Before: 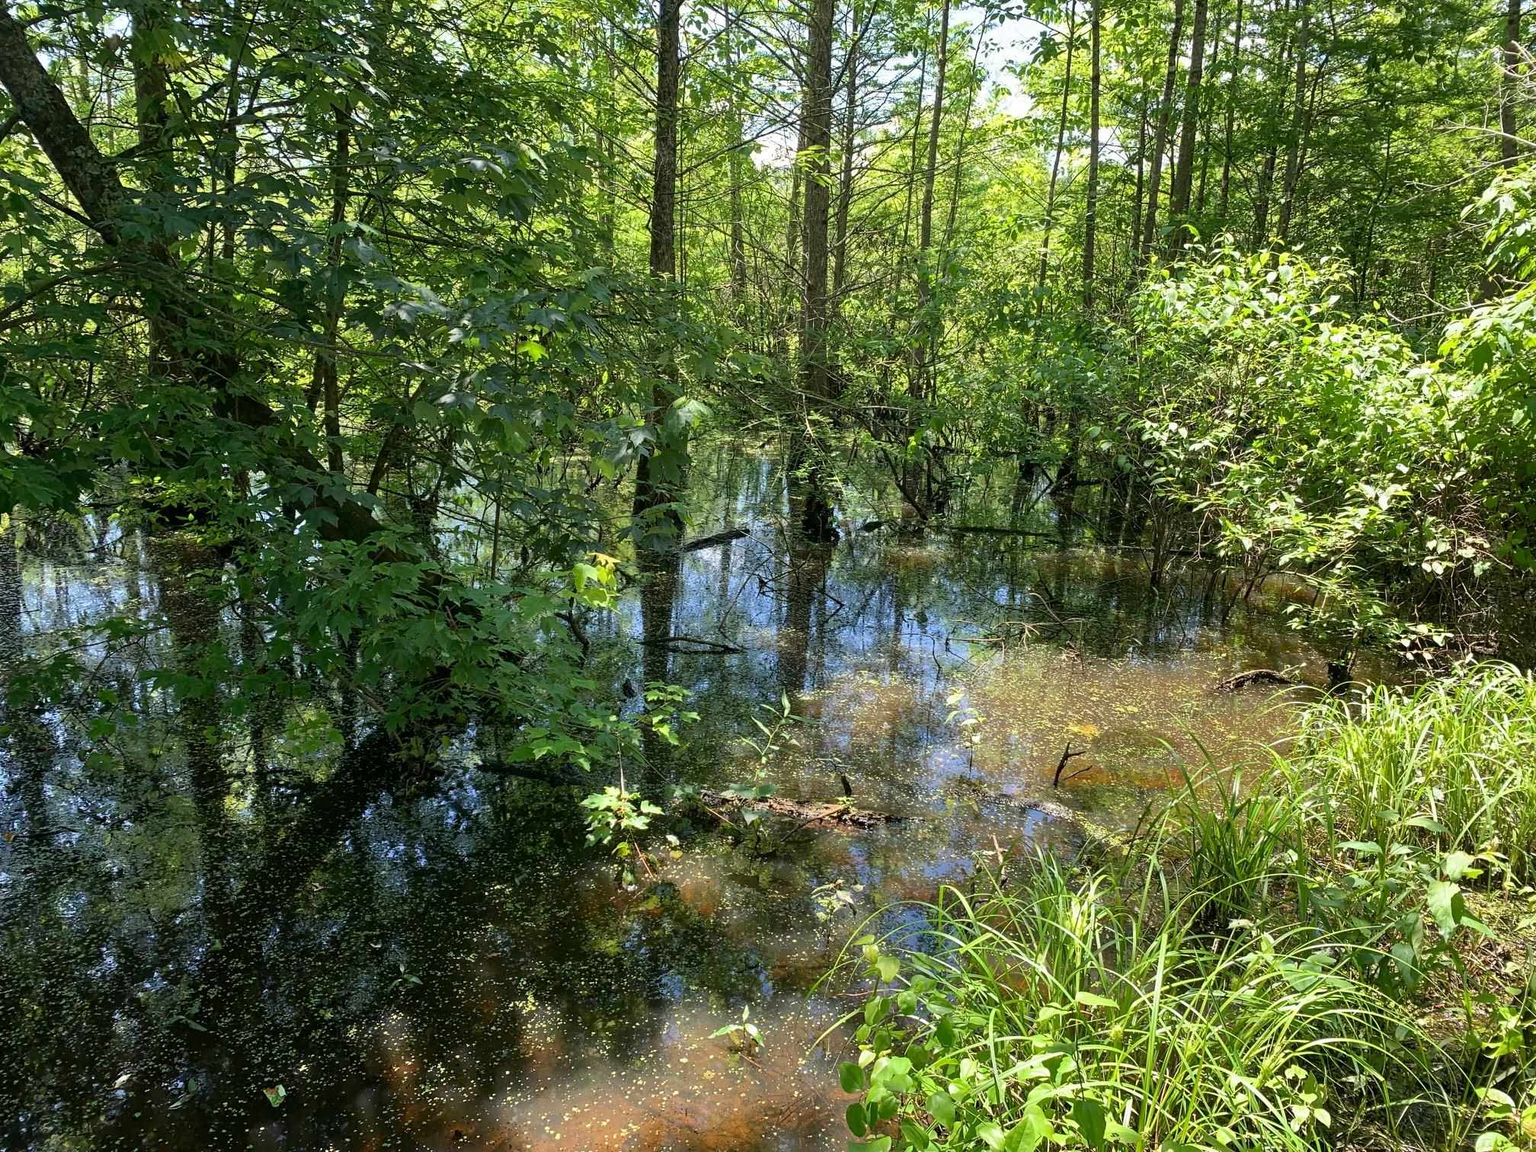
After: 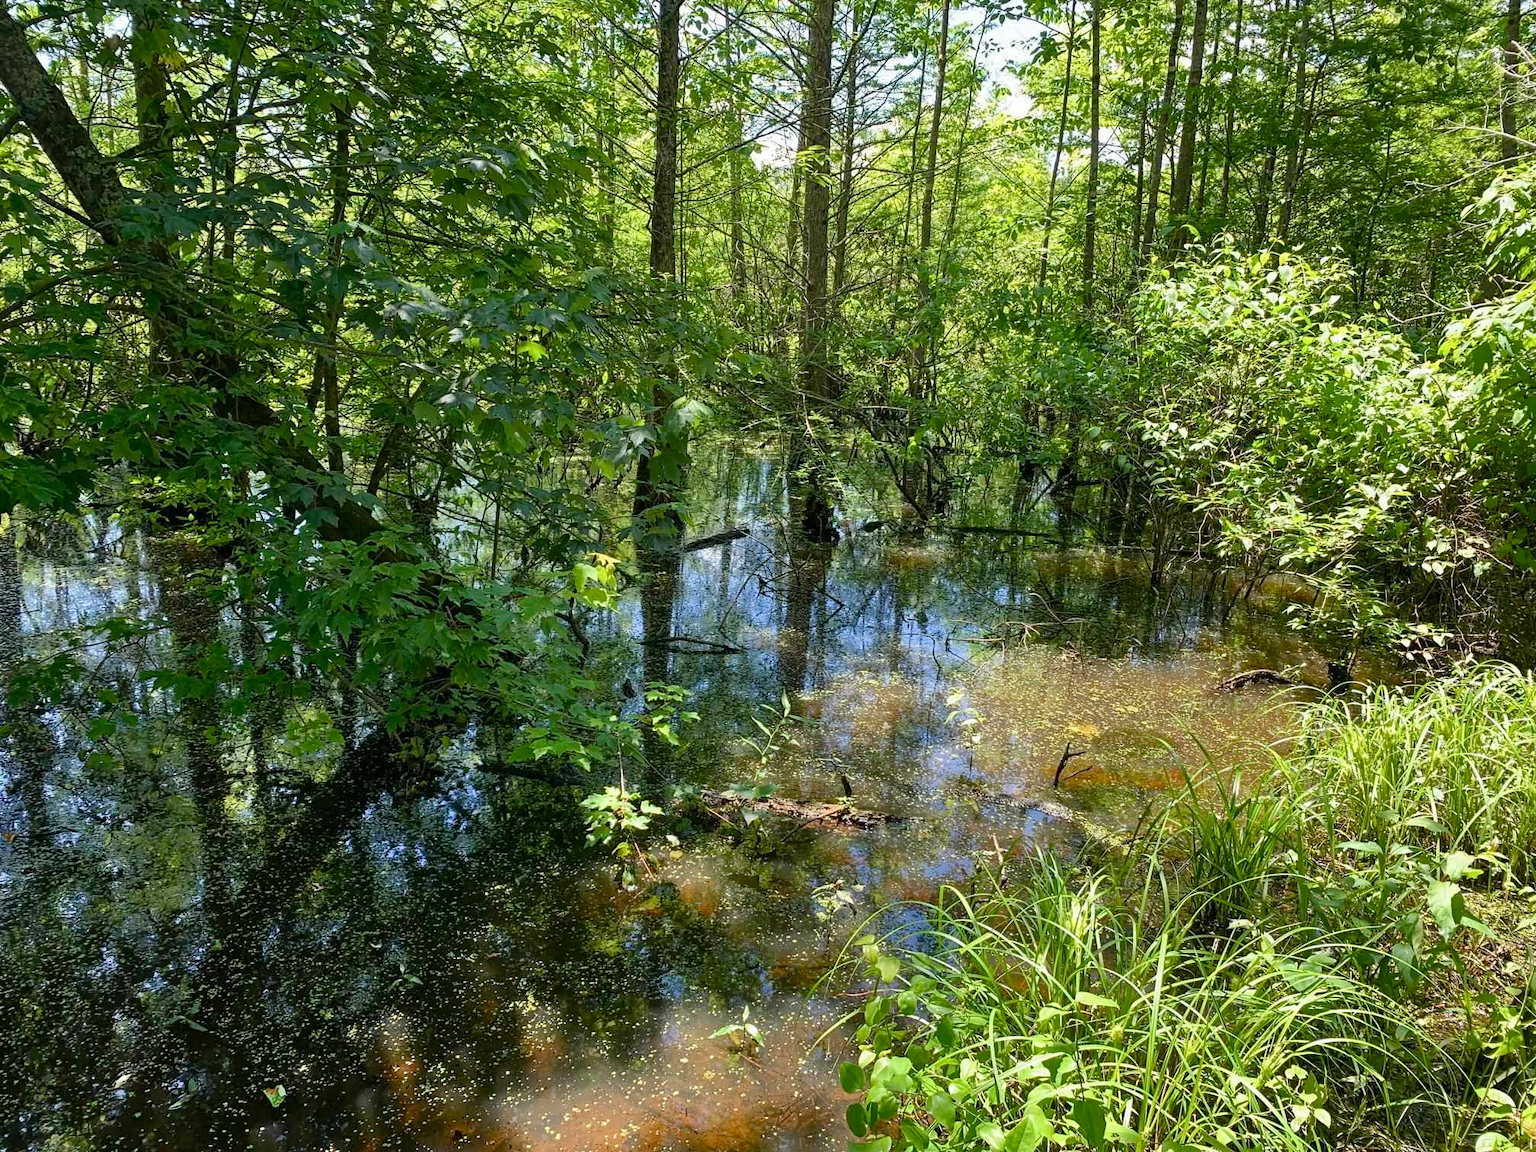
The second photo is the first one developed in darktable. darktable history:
color balance rgb: perceptual saturation grading › global saturation 20%, perceptual saturation grading › highlights -25%, perceptual saturation grading › shadows 25%
shadows and highlights: shadows 37.27, highlights -28.18, soften with gaussian
